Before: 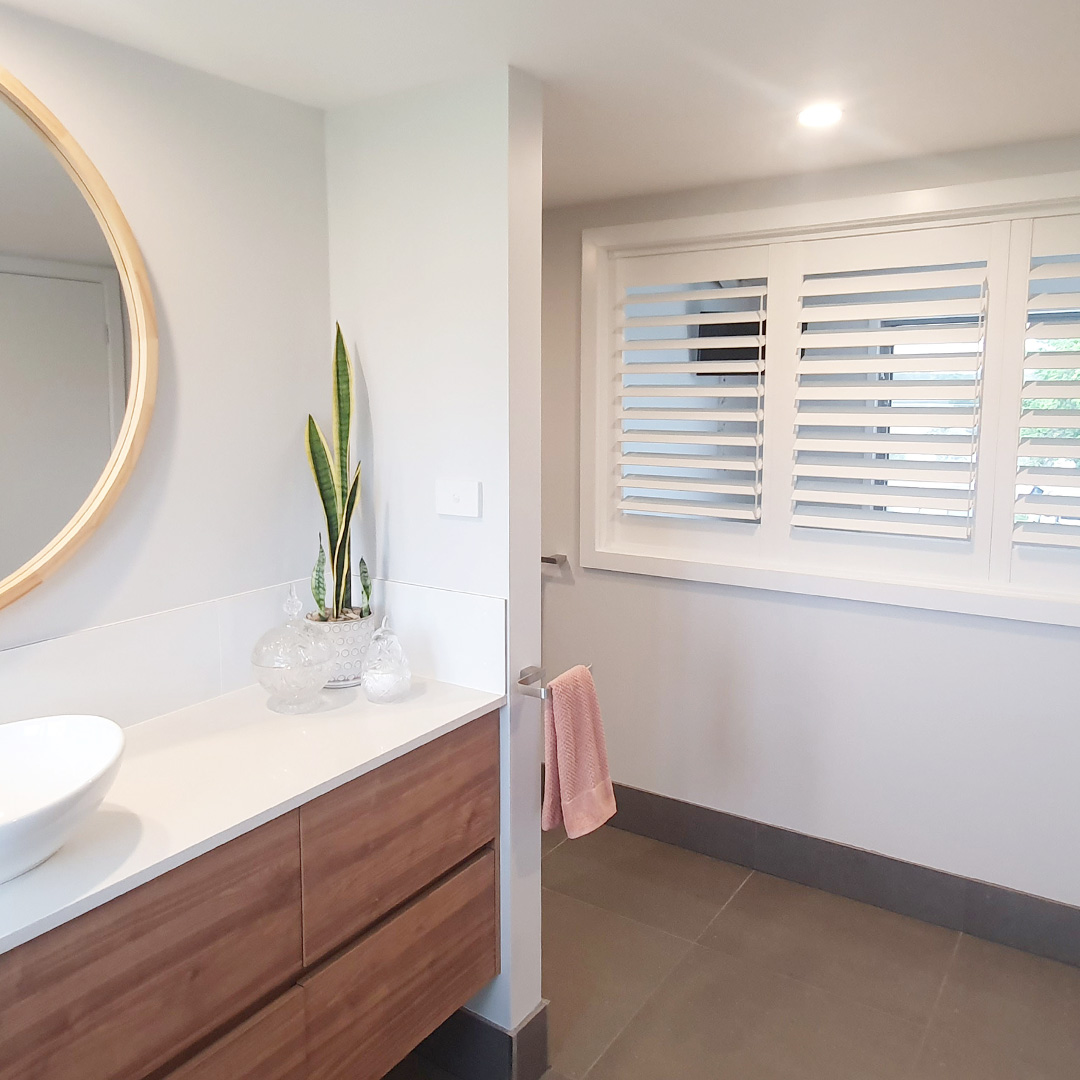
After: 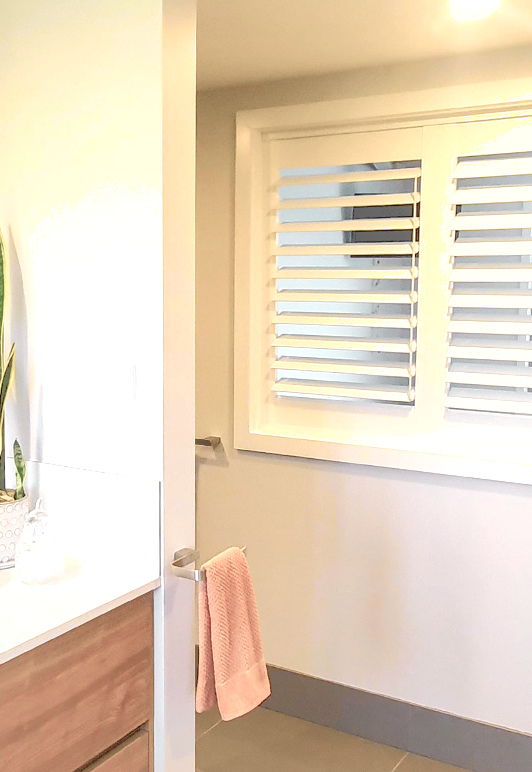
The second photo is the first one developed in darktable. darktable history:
color balance rgb: highlights gain › luminance 7.091%, highlights gain › chroma 0.92%, highlights gain › hue 48.5°, linear chroma grading › global chroma 15.089%, perceptual saturation grading › global saturation 15.405%, perceptual saturation grading › highlights -19.064%, perceptual saturation grading › shadows 19.603%, global vibrance 20%
crop: left 32.111%, top 10.945%, right 18.592%, bottom 17.54%
exposure: black level correction 0, exposure 0.952 EV, compensate exposure bias true, compensate highlight preservation false
local contrast: detail 130%
shadows and highlights: shadows 39.56, highlights -59.83
contrast brightness saturation: brightness 0.187, saturation -0.48
tone curve: curves: ch0 [(0, 0.006) (0.184, 0.117) (0.405, 0.46) (0.456, 0.528) (0.634, 0.728) (0.877, 0.89) (0.984, 0.935)]; ch1 [(0, 0) (0.443, 0.43) (0.492, 0.489) (0.566, 0.579) (0.595, 0.625) (0.608, 0.667) (0.65, 0.729) (1, 1)]; ch2 [(0, 0) (0.33, 0.301) (0.421, 0.443) (0.447, 0.489) (0.492, 0.498) (0.537, 0.583) (0.586, 0.591) (0.663, 0.686) (1, 1)], color space Lab, independent channels, preserve colors none
